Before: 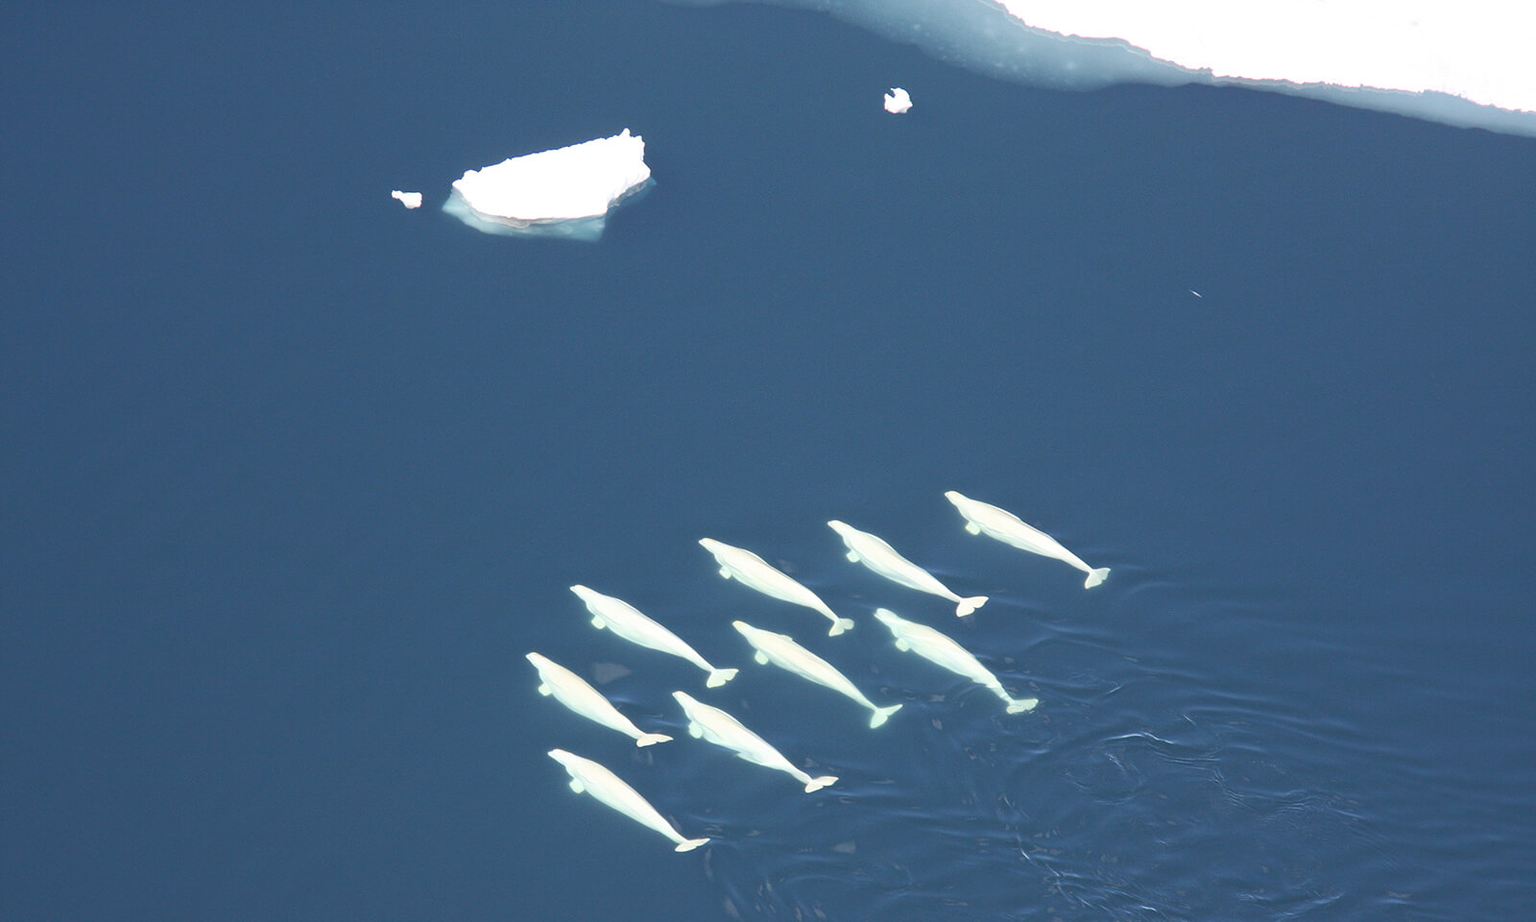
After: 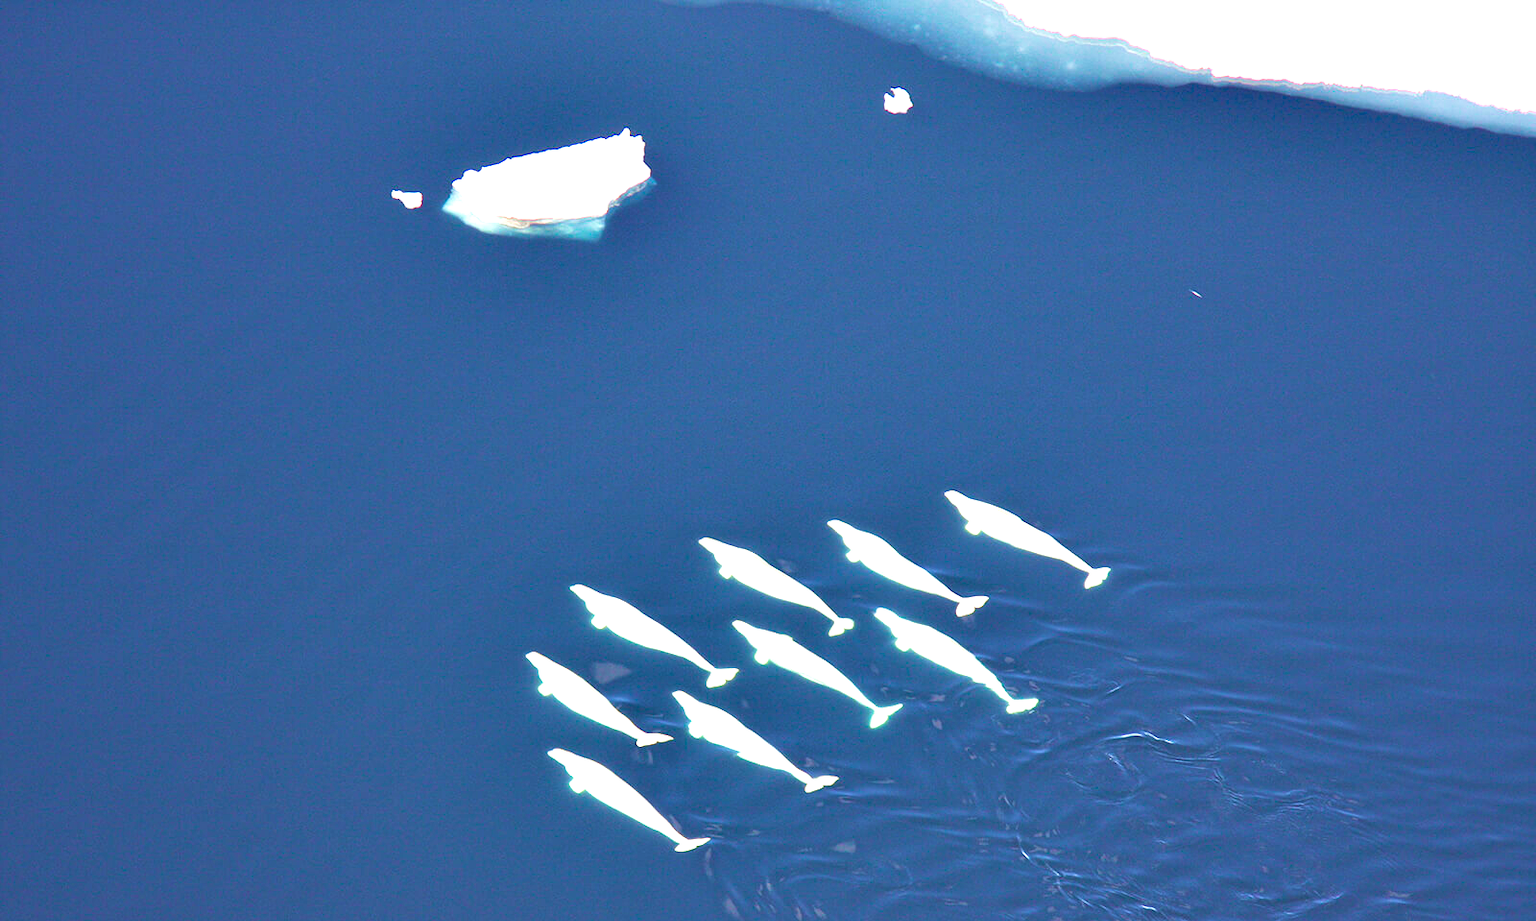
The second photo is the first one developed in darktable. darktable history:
color balance rgb: power › chroma 1.546%, power › hue 28.21°, linear chroma grading › global chroma 0.913%, perceptual saturation grading › global saturation 36.763%, perceptual saturation grading › shadows 34.983%, perceptual brilliance grading › global brilliance 9.615%, perceptual brilliance grading › shadows 15.353%, global vibrance 20%
velvia: strength 44.72%
contrast equalizer: octaves 7, y [[0.6 ×6], [0.55 ×6], [0 ×6], [0 ×6], [0 ×6]]
